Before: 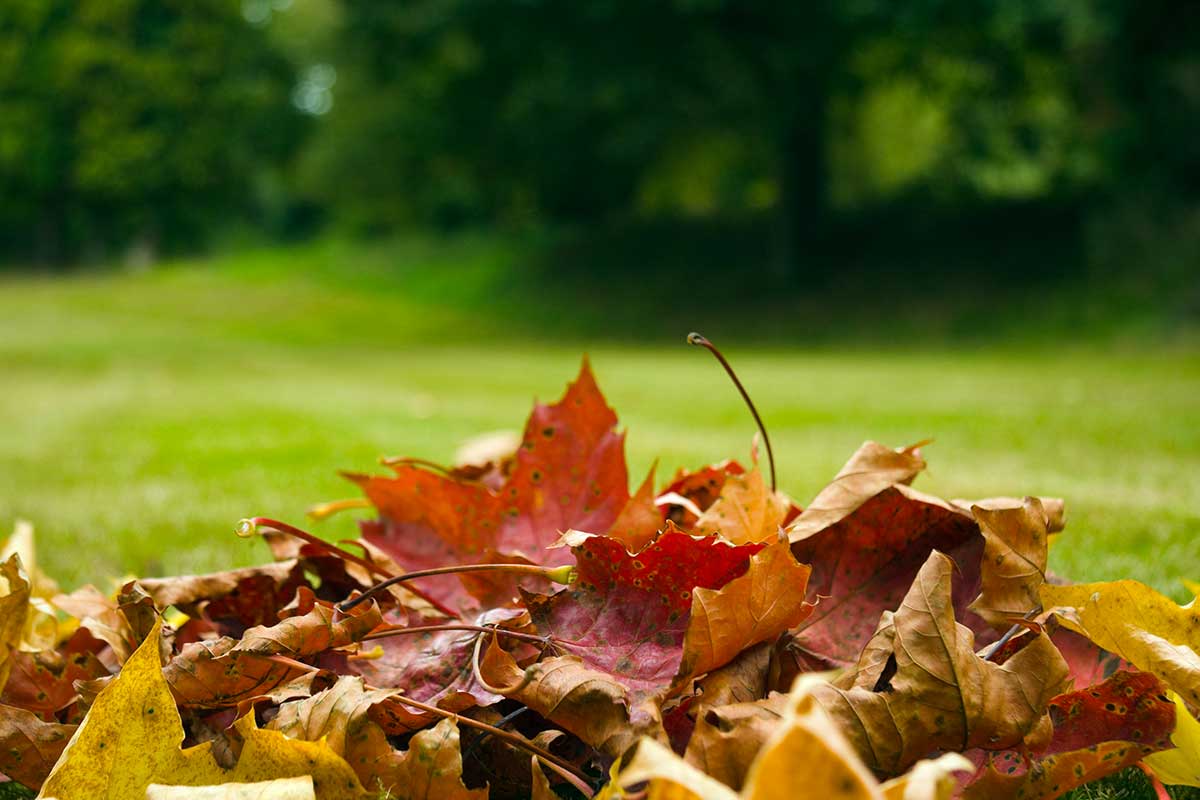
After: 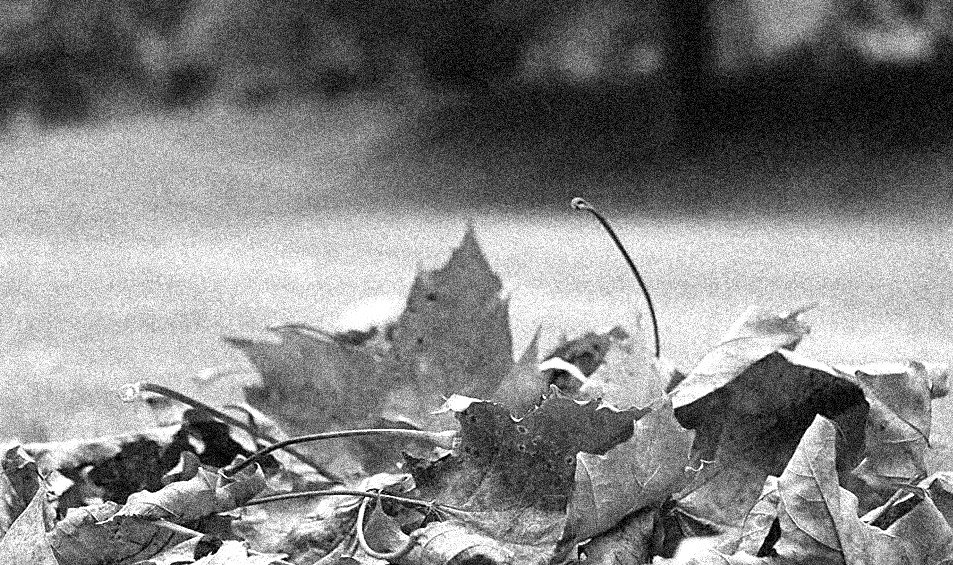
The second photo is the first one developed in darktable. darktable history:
grain: coarseness 3.75 ISO, strength 100%, mid-tones bias 0%
tone equalizer: -8 EV 0.25 EV, -7 EV 0.417 EV, -6 EV 0.417 EV, -5 EV 0.25 EV, -3 EV -0.25 EV, -2 EV -0.417 EV, -1 EV -0.417 EV, +0 EV -0.25 EV, edges refinement/feathering 500, mask exposure compensation -1.57 EV, preserve details guided filter
monochrome: a -6.99, b 35.61, size 1.4
color balance rgb: linear chroma grading › global chroma 15%, perceptual saturation grading › global saturation 30%
levels: levels [0.012, 0.367, 0.697]
crop: left 9.712%, top 16.928%, right 10.845%, bottom 12.332%
sharpen: on, module defaults
